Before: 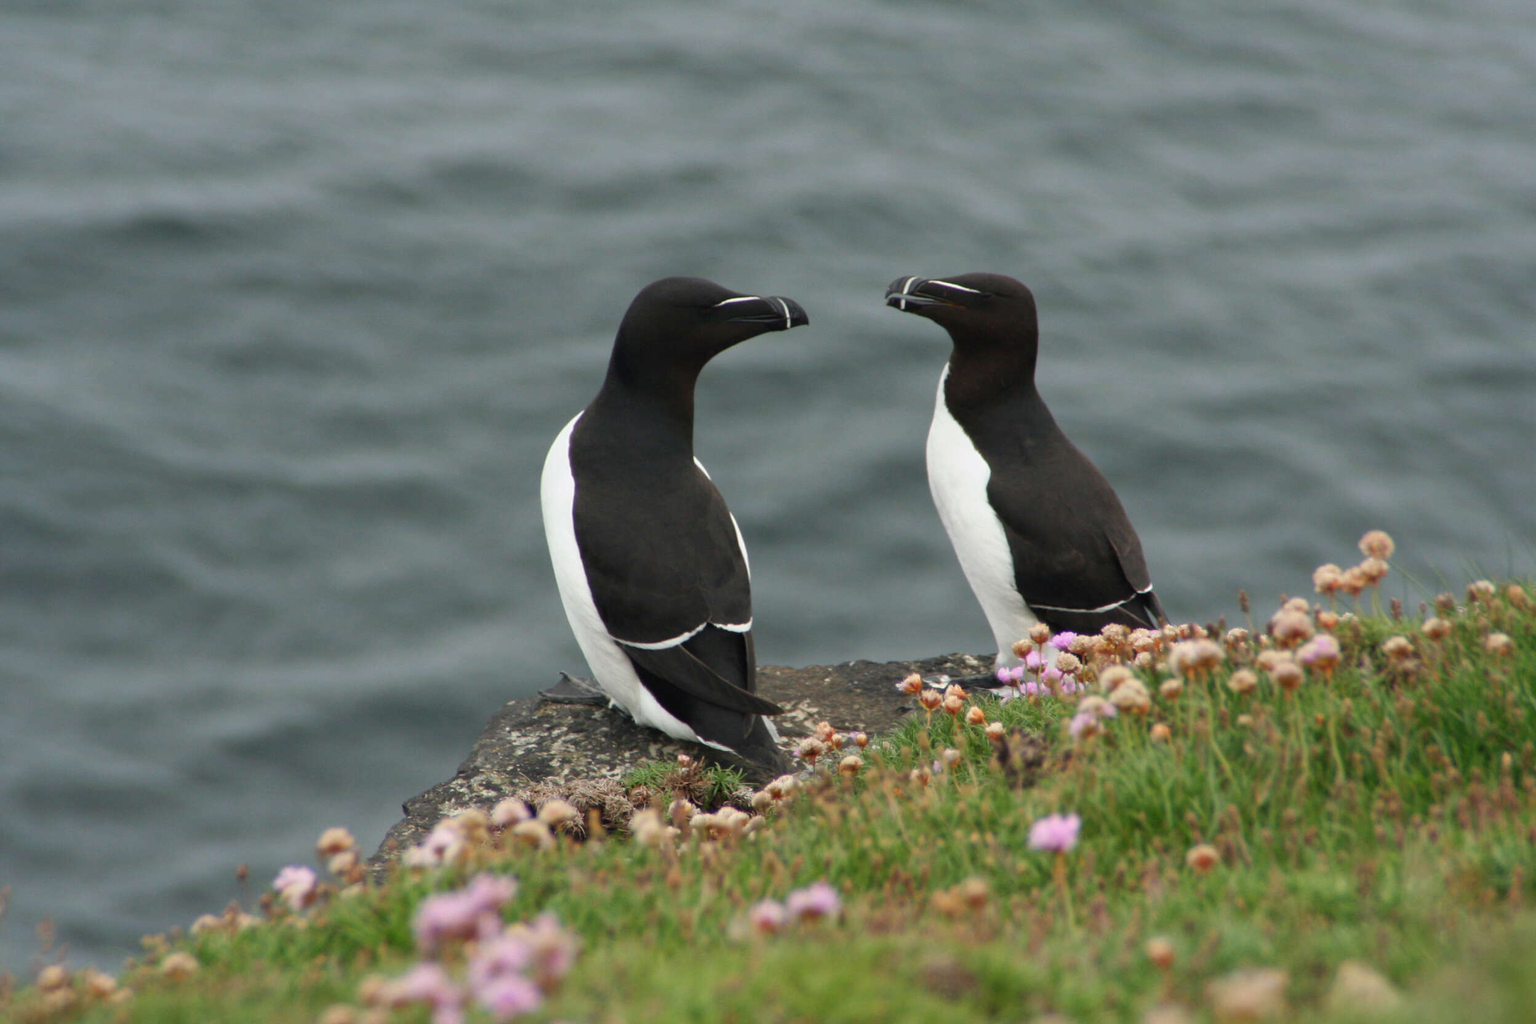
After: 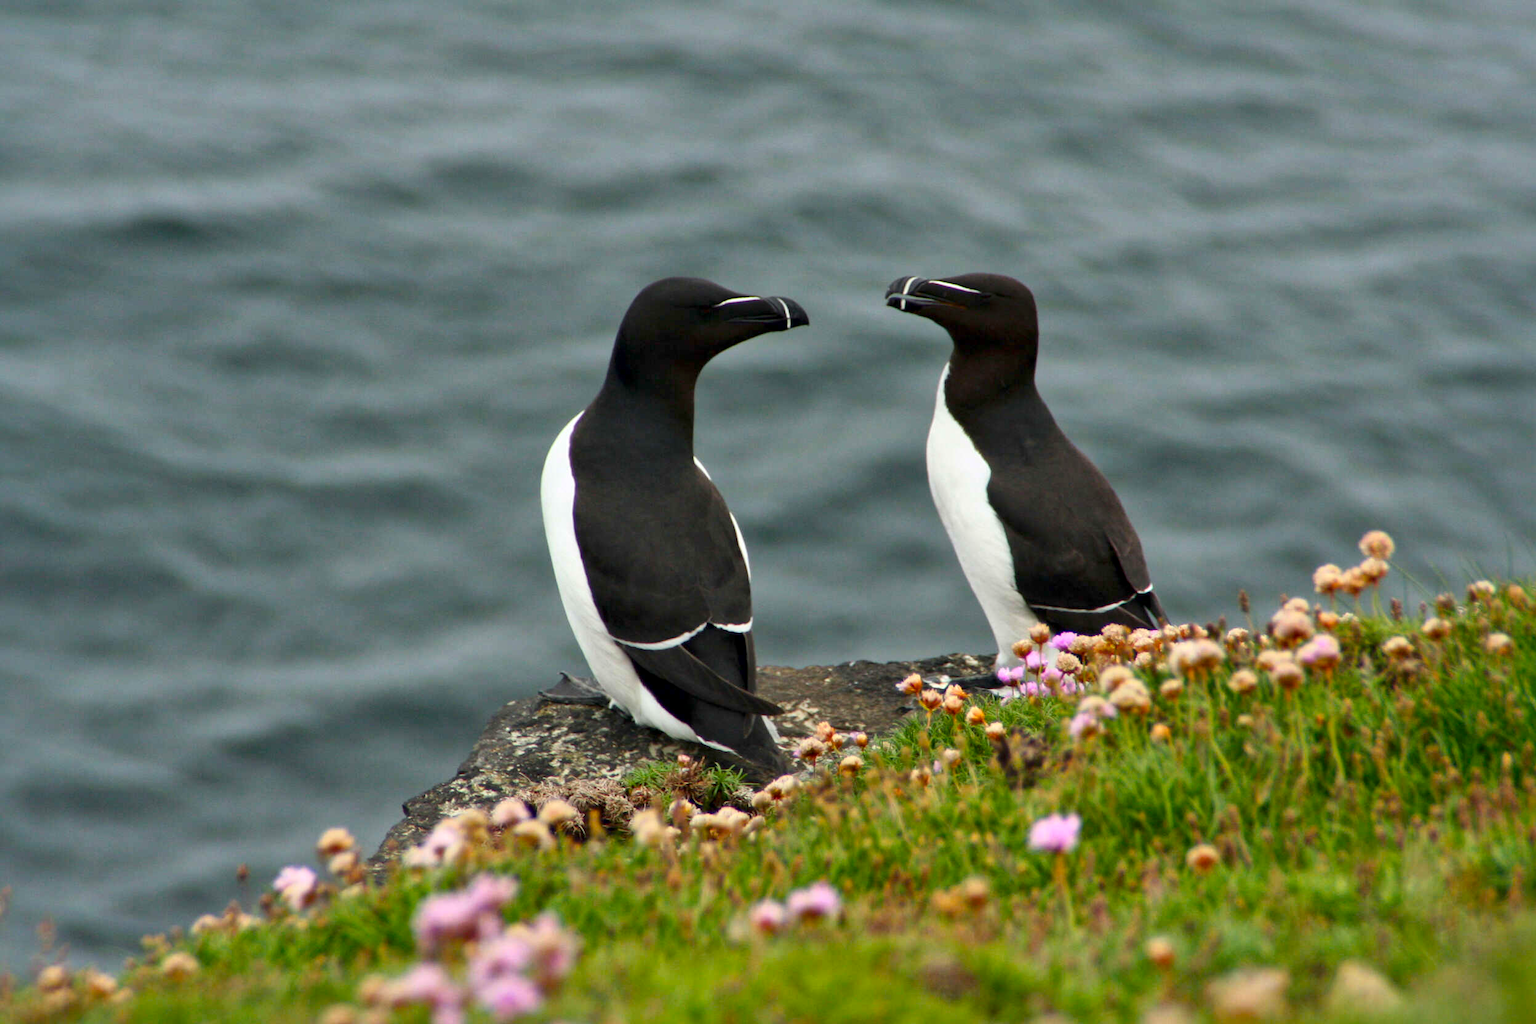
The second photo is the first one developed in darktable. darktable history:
local contrast: mode bilateral grid, contrast 25, coarseness 60, detail 151%, midtone range 0.2
color balance rgb: linear chroma grading › global chroma 10%, perceptual saturation grading › global saturation 30%, global vibrance 10%
